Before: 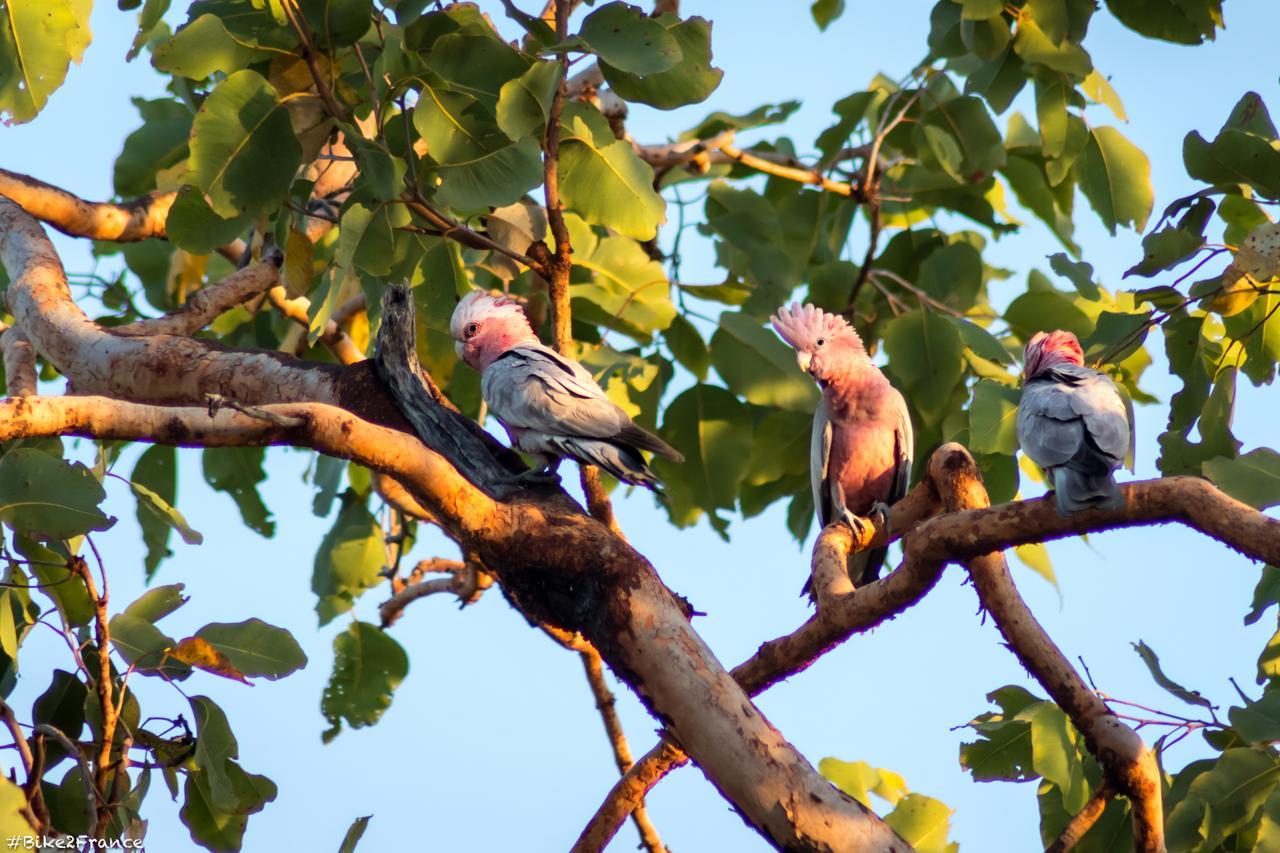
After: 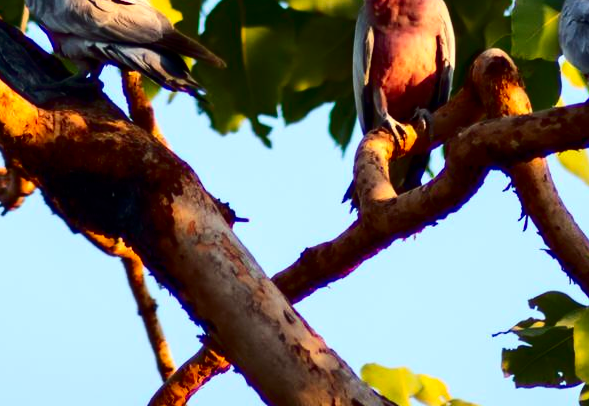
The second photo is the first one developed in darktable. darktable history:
crop: left 35.805%, top 46.245%, right 18.121%, bottom 6.052%
contrast brightness saturation: contrast 0.223, brightness -0.183, saturation 0.238
